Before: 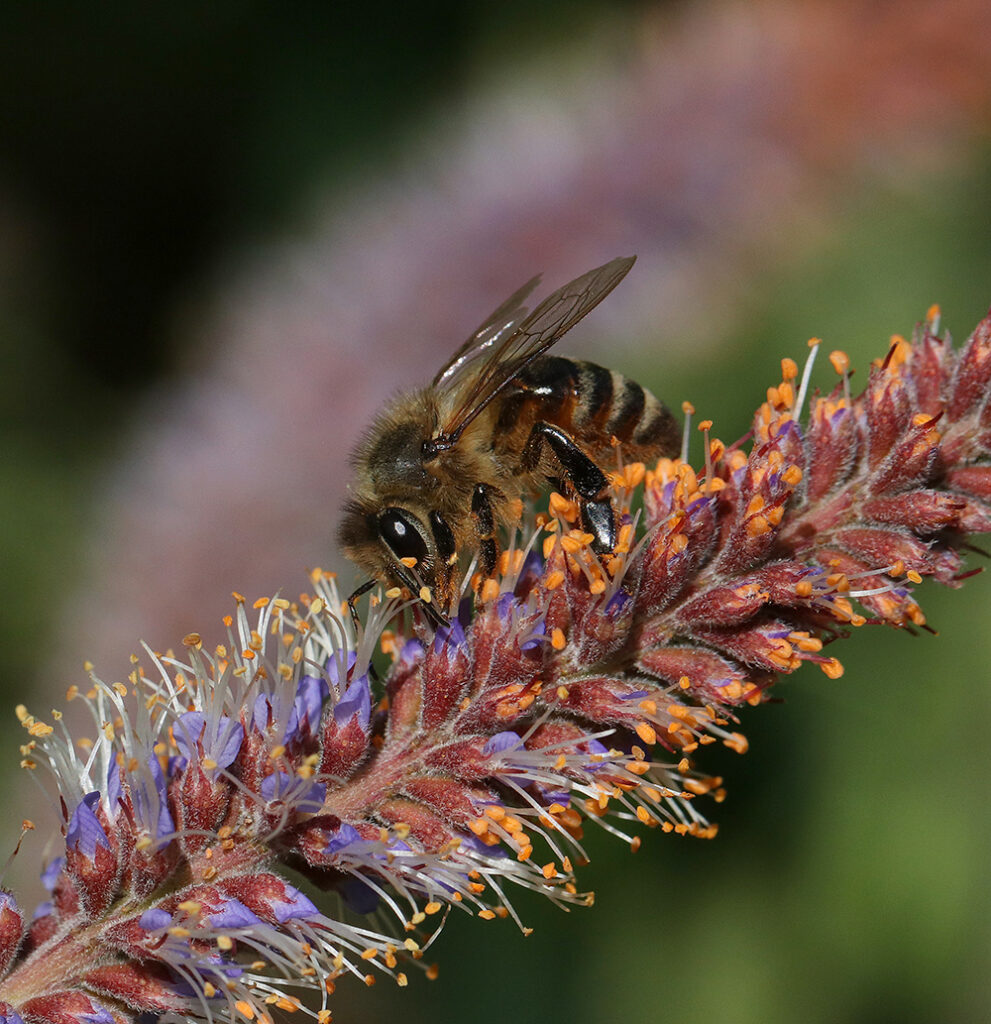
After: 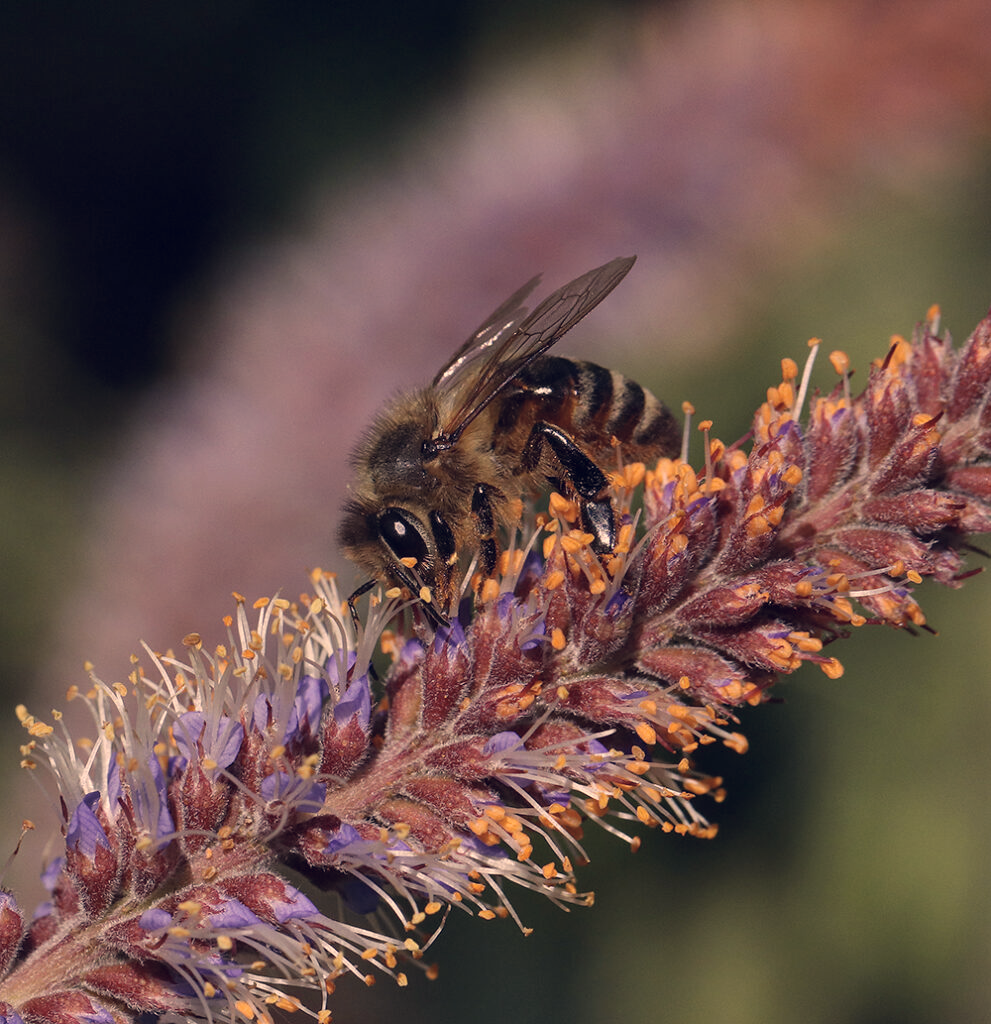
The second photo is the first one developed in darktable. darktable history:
color correction: highlights a* 20.27, highlights b* 27.52, shadows a* 3.4, shadows b* -17.4, saturation 0.717
